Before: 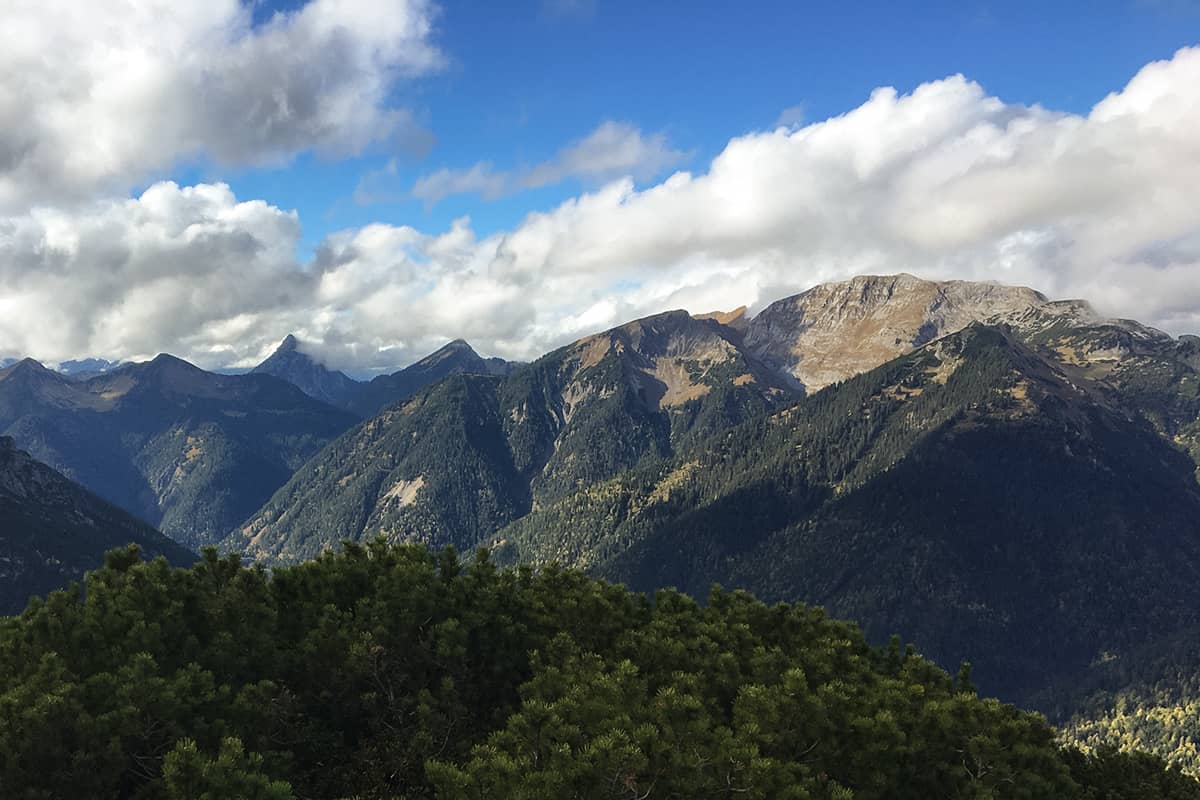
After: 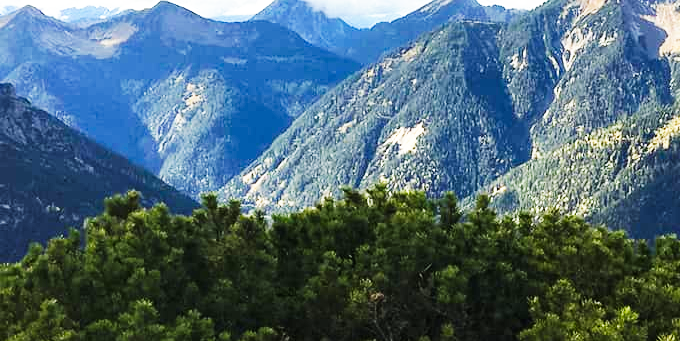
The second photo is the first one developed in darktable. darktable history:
crop: top 44.206%, right 43.324%, bottom 13.07%
exposure: exposure 0.658 EV, compensate highlight preservation false
base curve: curves: ch0 [(0, 0) (0.007, 0.004) (0.027, 0.03) (0.046, 0.07) (0.207, 0.54) (0.442, 0.872) (0.673, 0.972) (1, 1)], preserve colors none
color balance rgb: perceptual saturation grading › global saturation 10.142%
